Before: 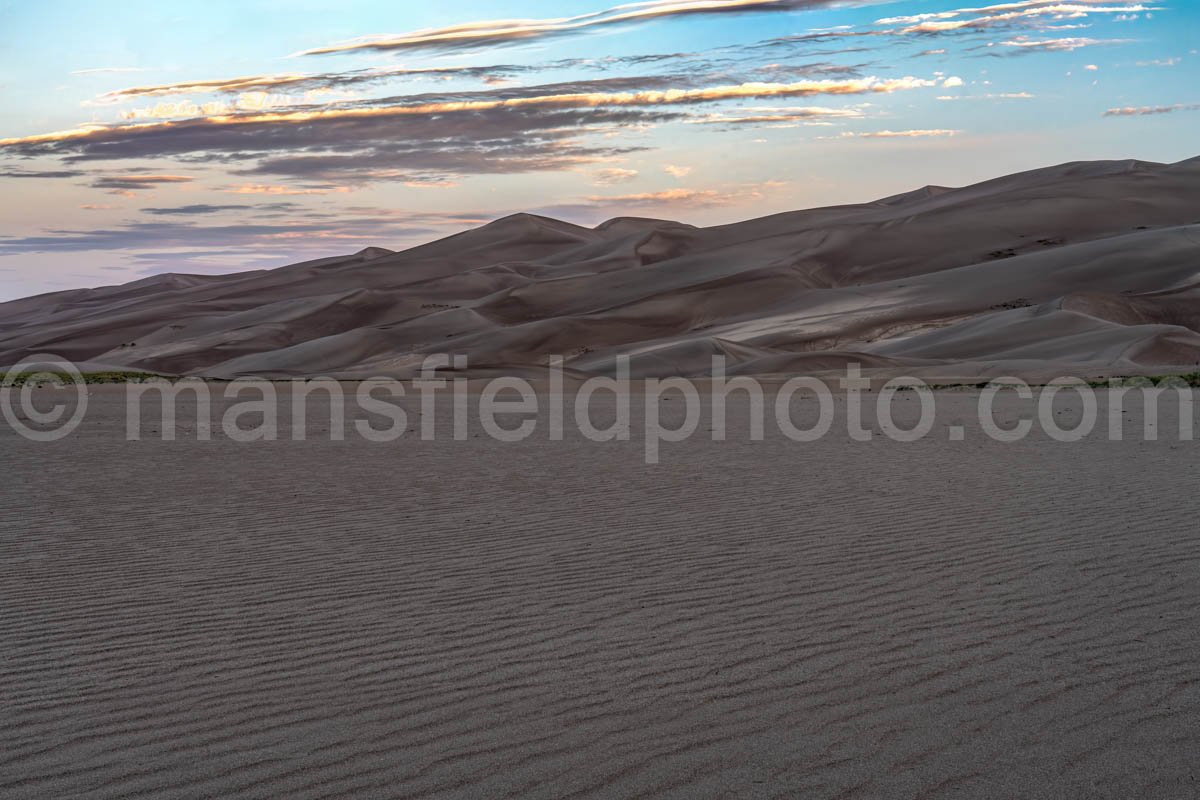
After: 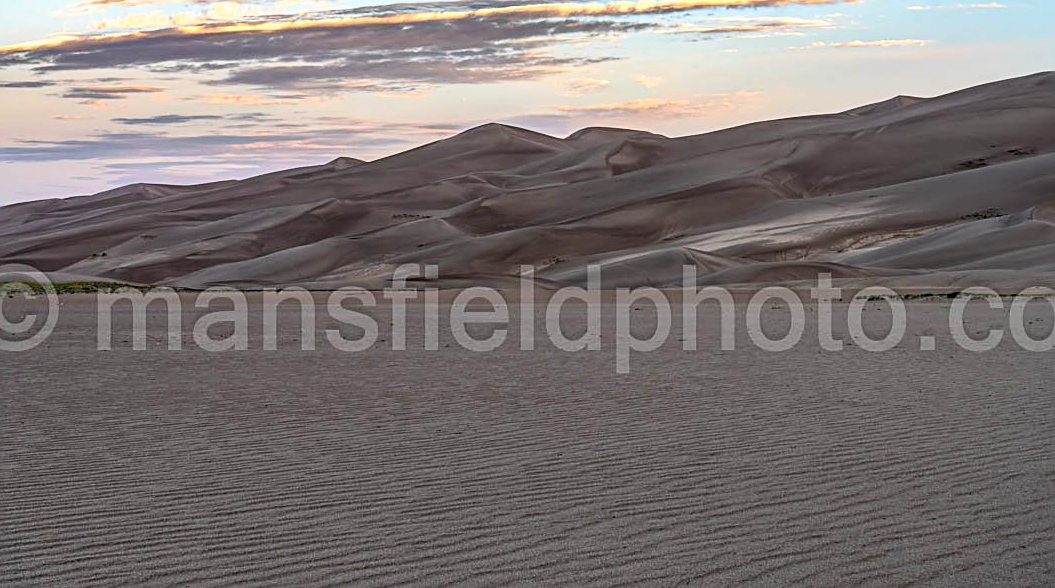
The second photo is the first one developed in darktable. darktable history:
crop and rotate: left 2.425%, top 11.305%, right 9.6%, bottom 15.08%
contrast brightness saturation: contrast 0.2, brightness 0.15, saturation 0.14
sharpen: on, module defaults
